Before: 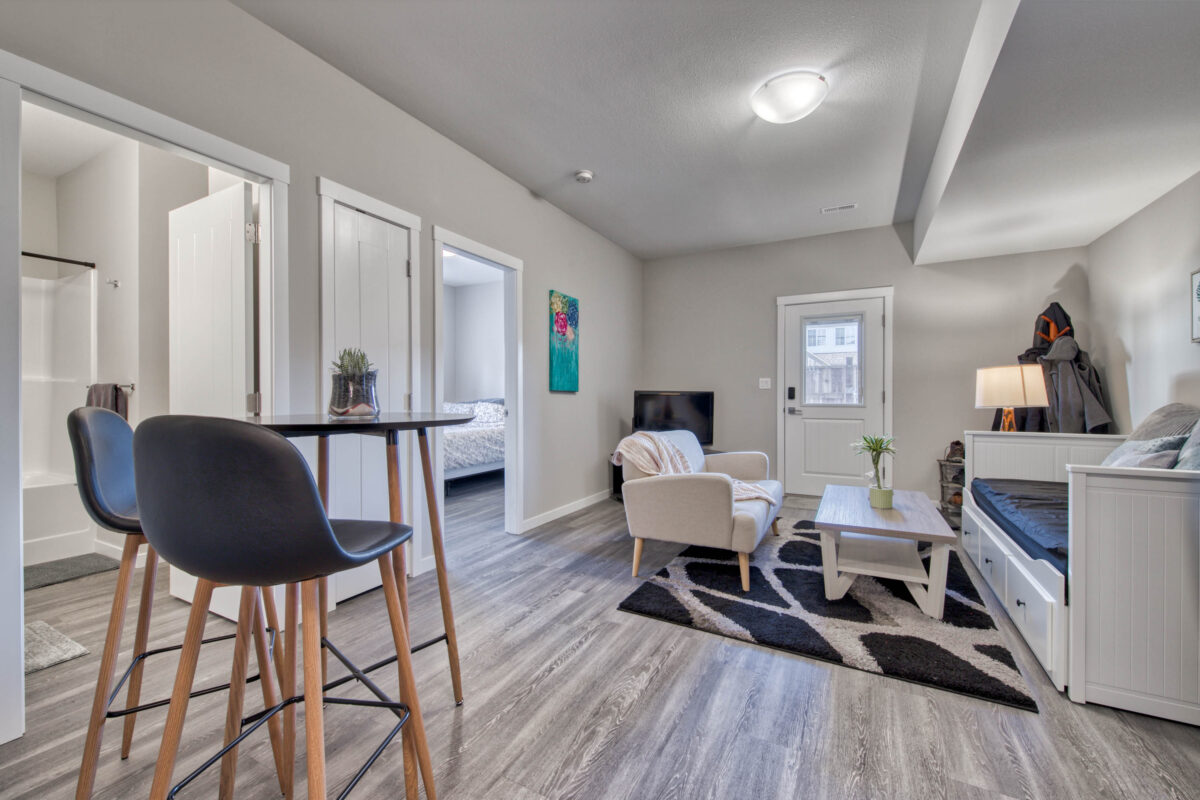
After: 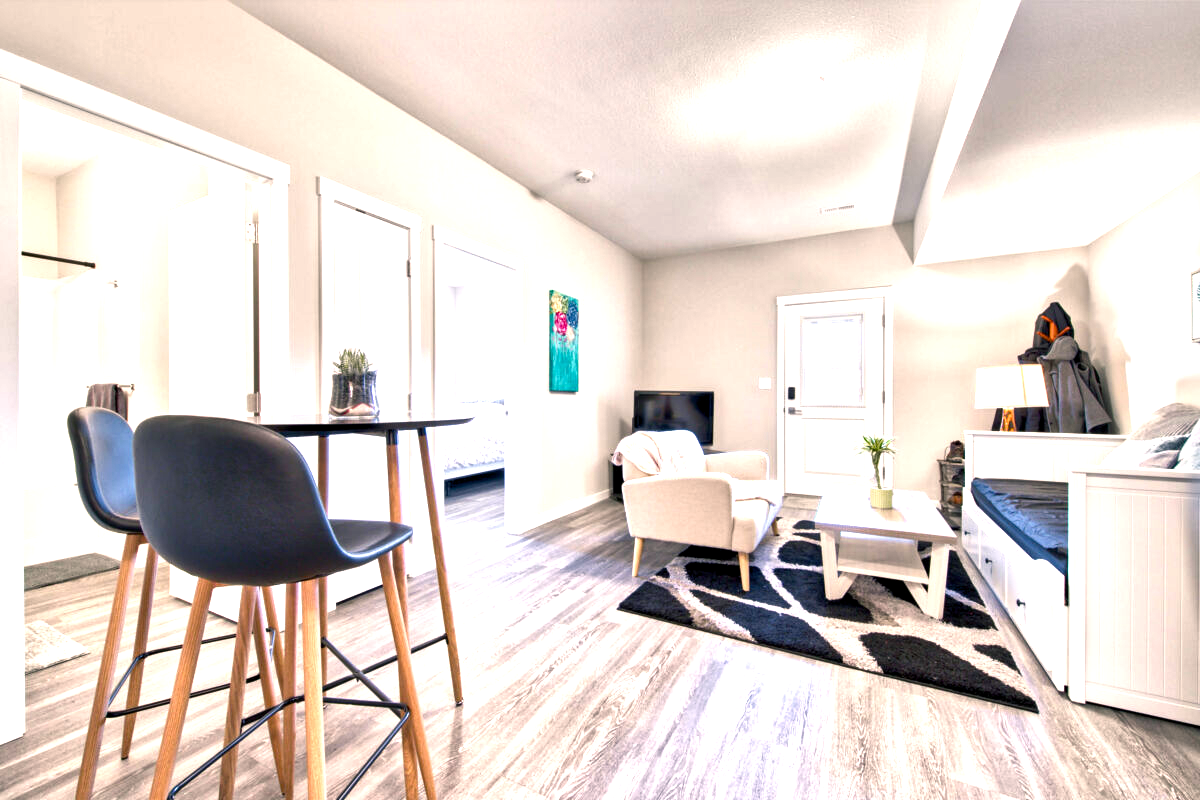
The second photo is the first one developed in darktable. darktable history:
exposure: exposure 0.935 EV, compensate highlight preservation false
color balance rgb: shadows lift › chroma 2%, shadows lift › hue 185.64°, power › luminance 1.48%, highlights gain › chroma 3%, highlights gain › hue 54.51°, global offset › luminance -0.4%, perceptual saturation grading › highlights -18.47%, perceptual saturation grading › mid-tones 6.62%, perceptual saturation grading › shadows 28.22%, perceptual brilliance grading › highlights 15.68%, perceptual brilliance grading › shadows -14.29%, global vibrance 25.96%, contrast 6.45%
